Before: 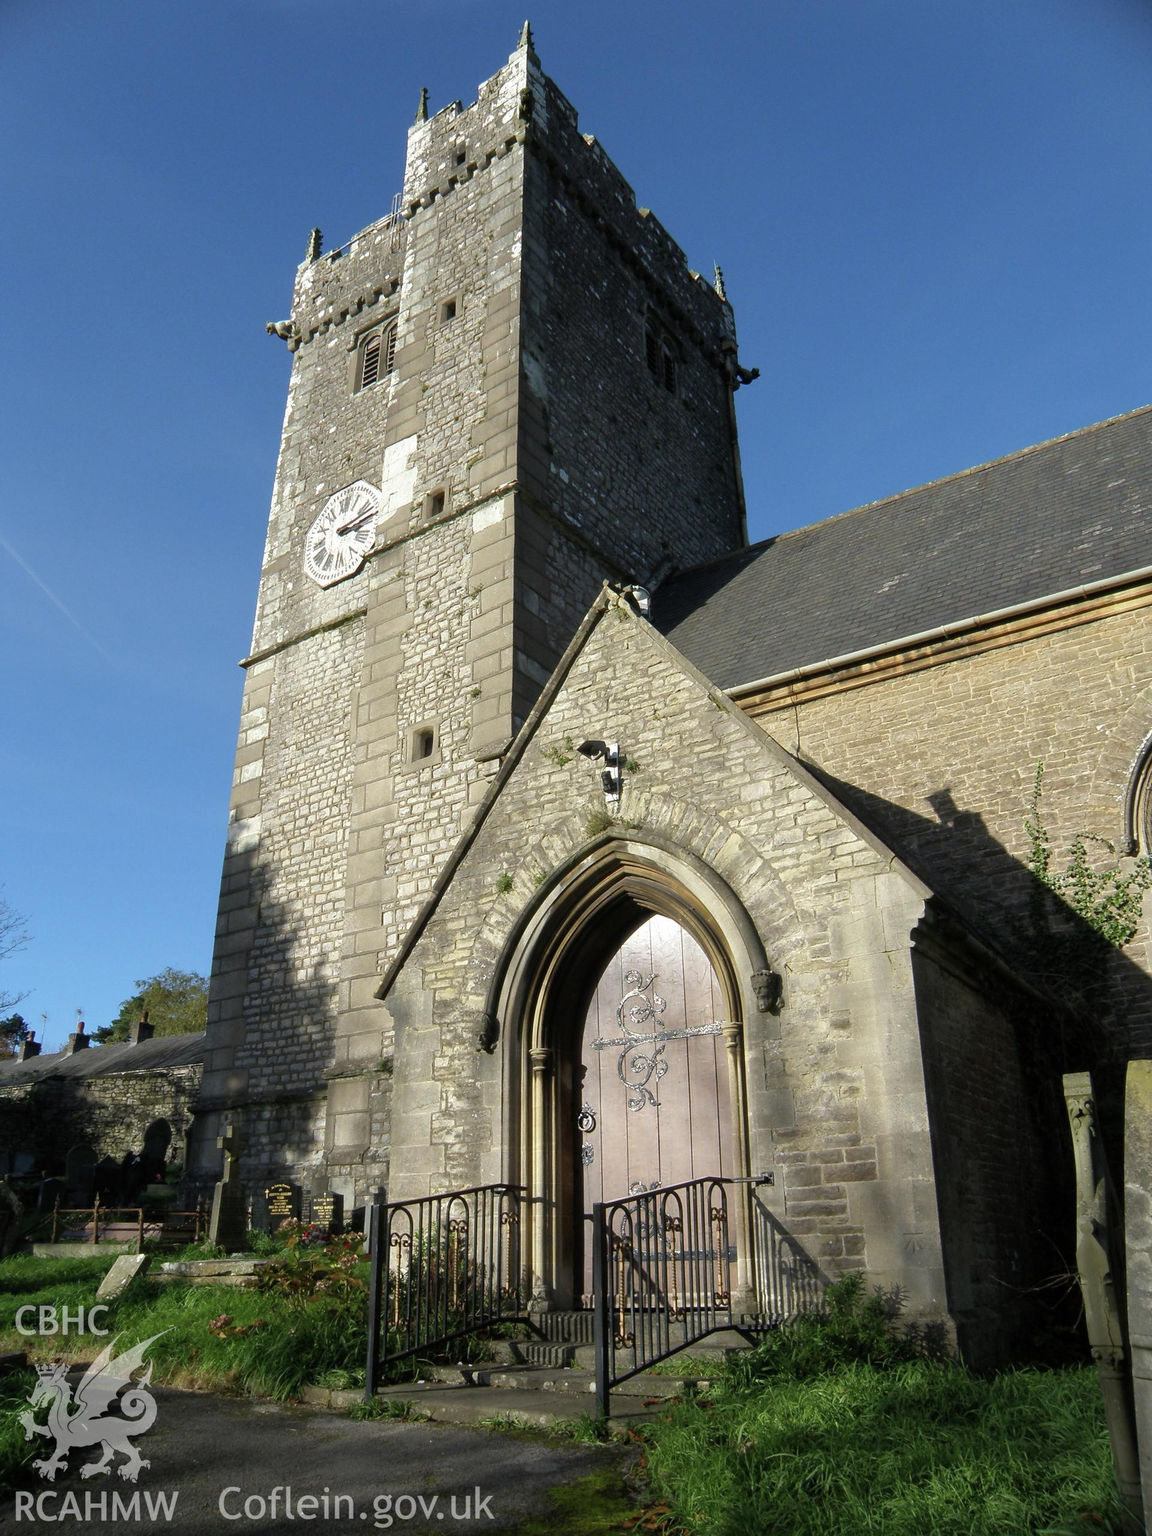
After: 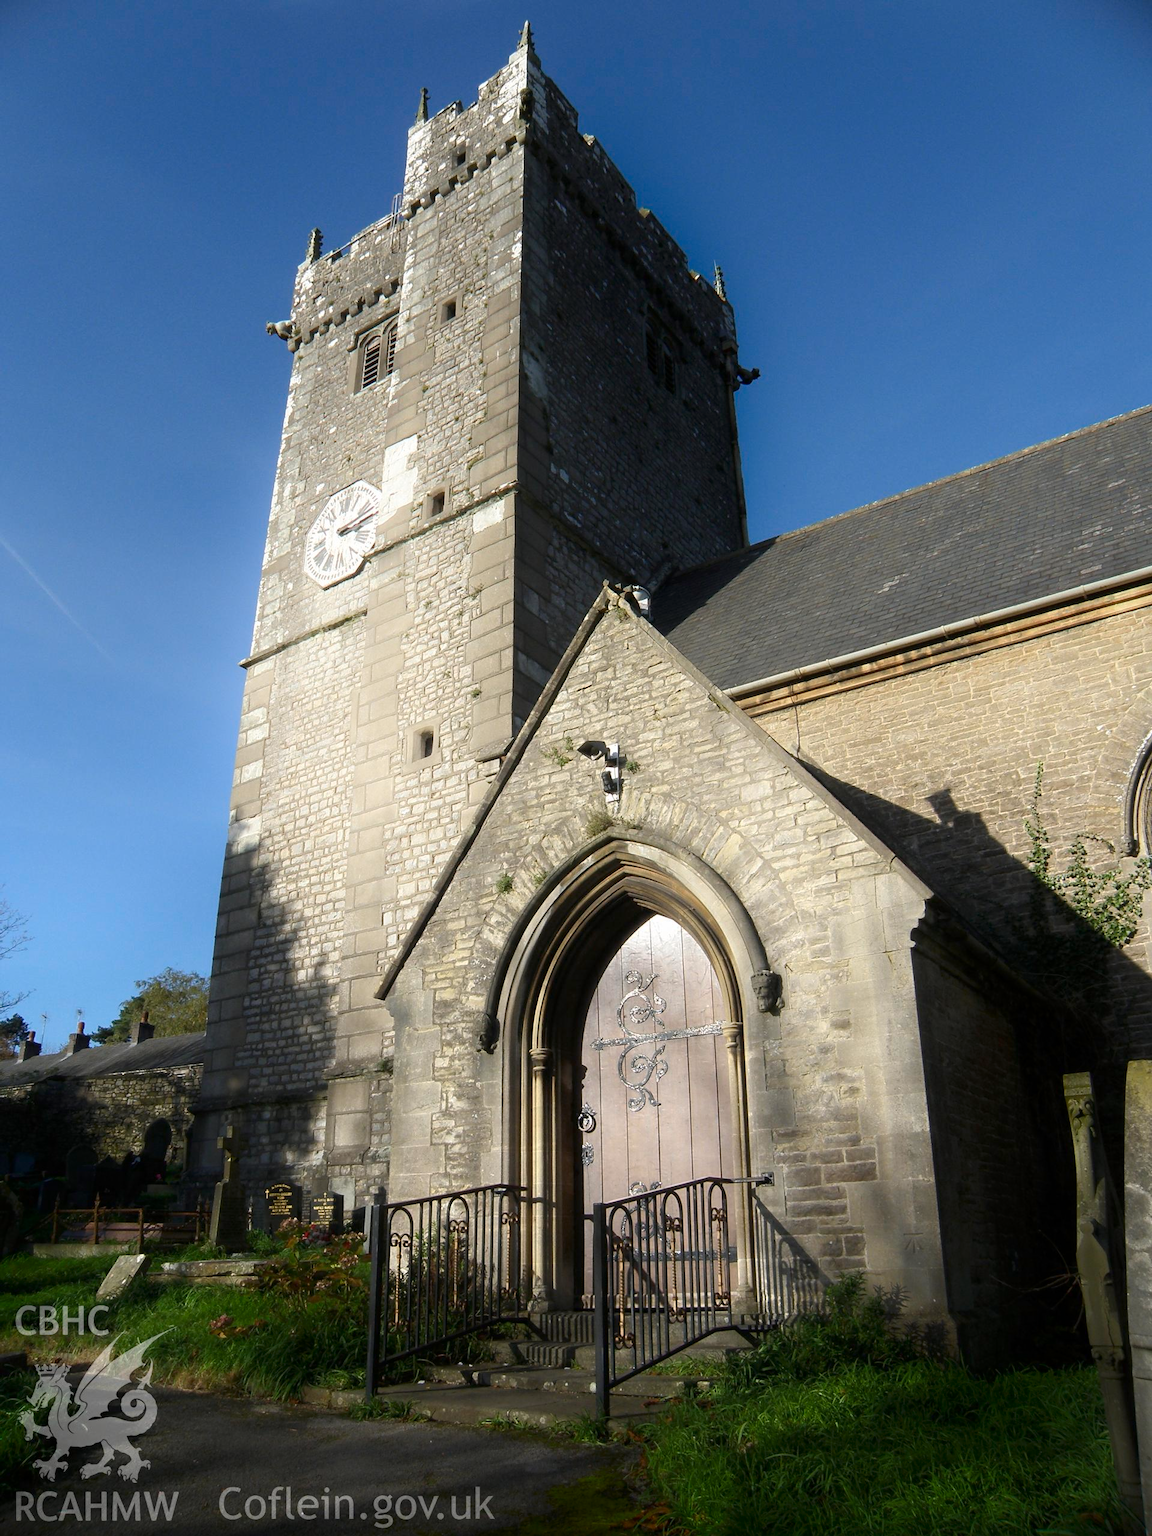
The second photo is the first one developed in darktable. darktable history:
shadows and highlights: shadows -55.06, highlights 87.14, soften with gaussian
